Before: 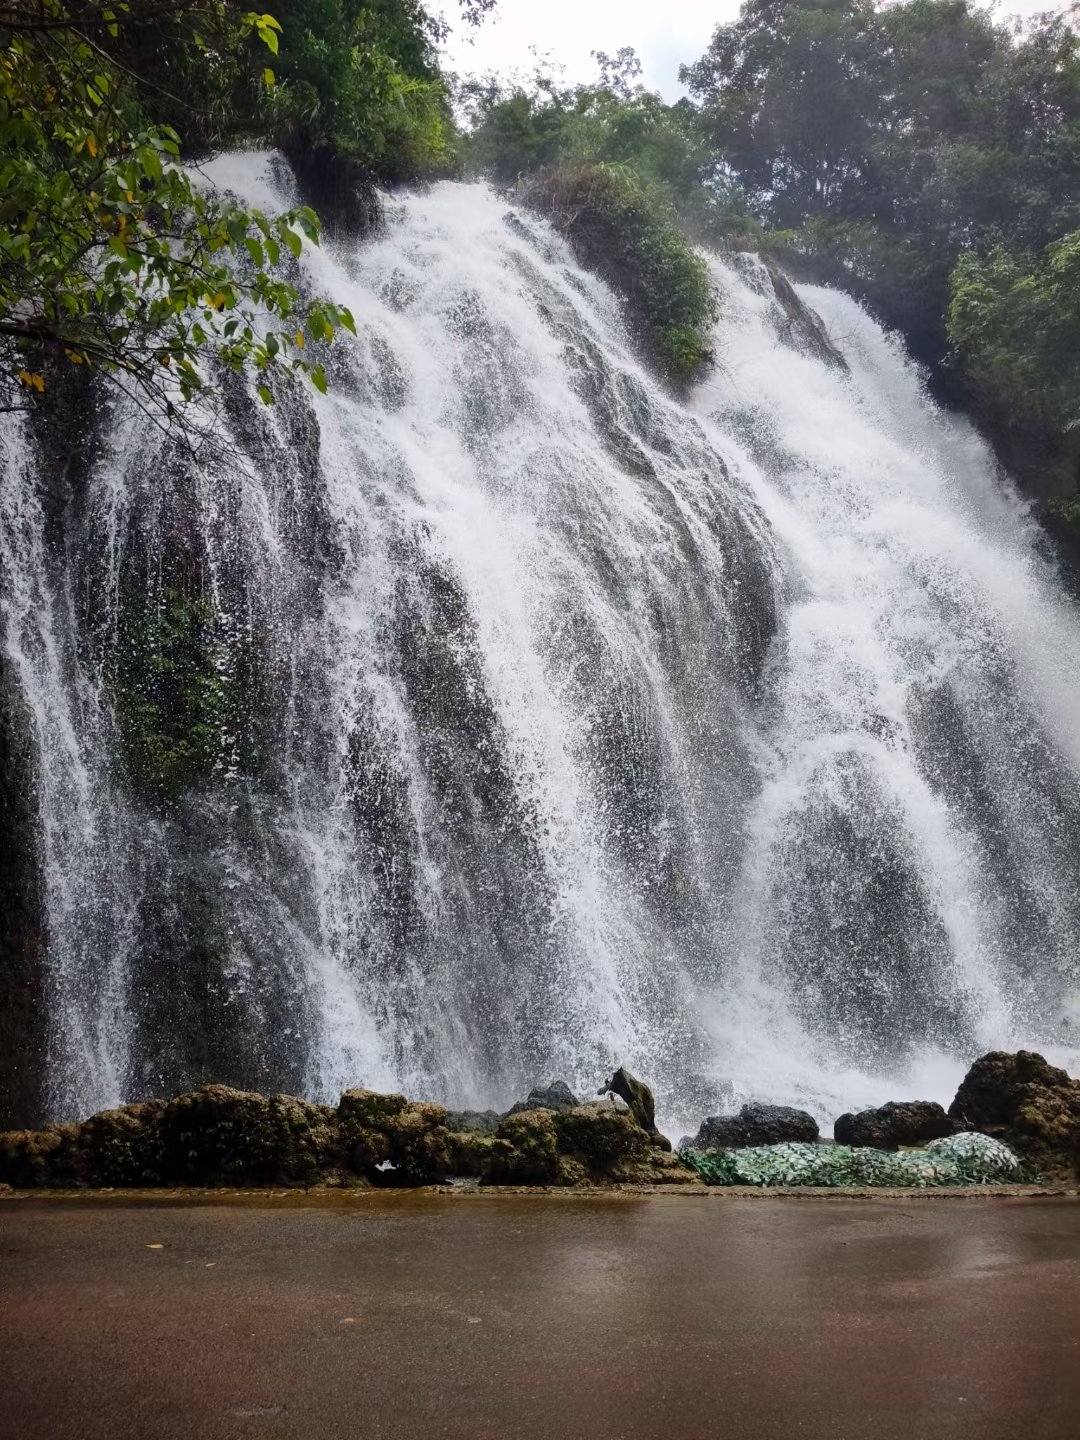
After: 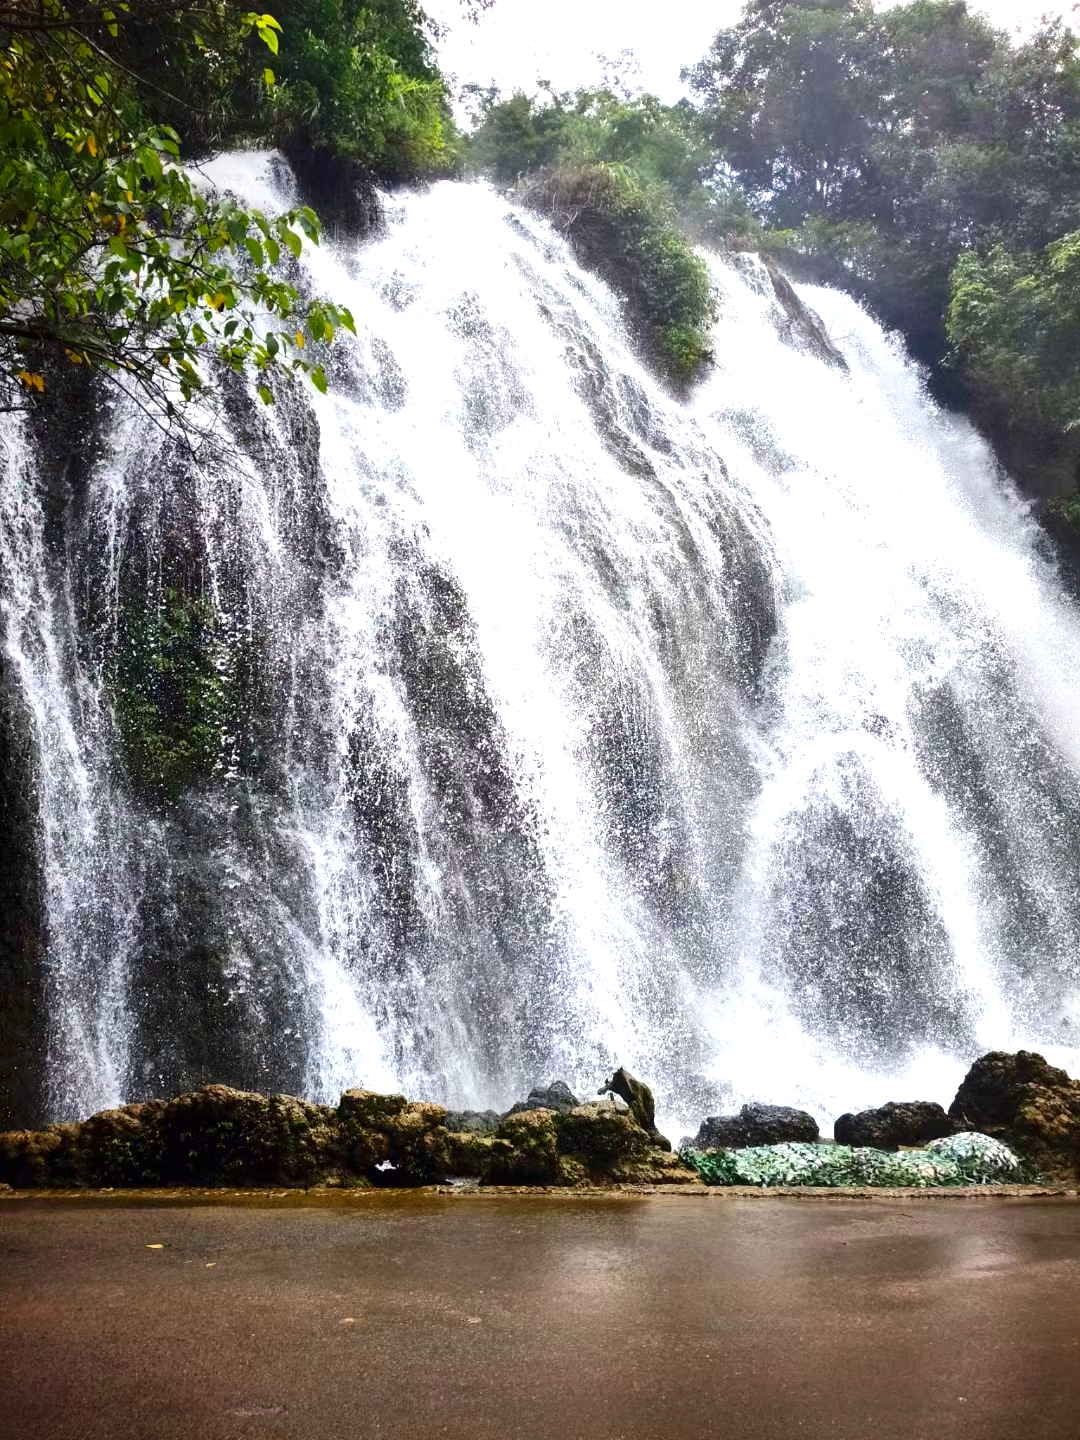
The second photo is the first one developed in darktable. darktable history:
exposure: black level correction 0, exposure 1.001 EV, compensate exposure bias true, compensate highlight preservation false
tone equalizer: edges refinement/feathering 500, mask exposure compensation -1.57 EV, preserve details no
contrast brightness saturation: contrast 0.131, brightness -0.049, saturation 0.153
